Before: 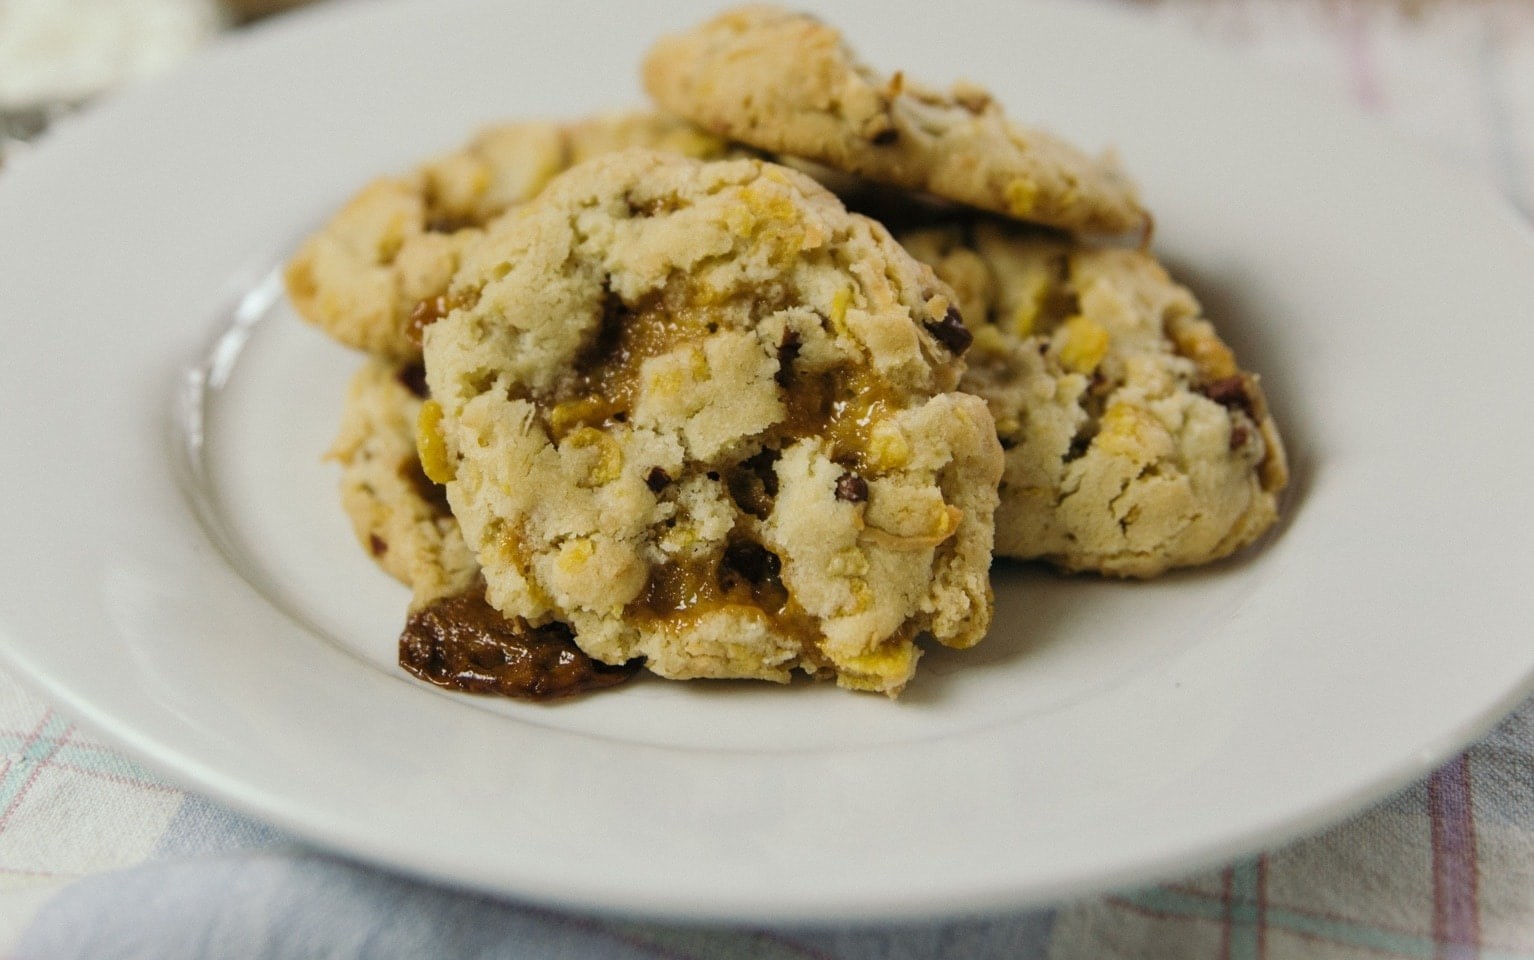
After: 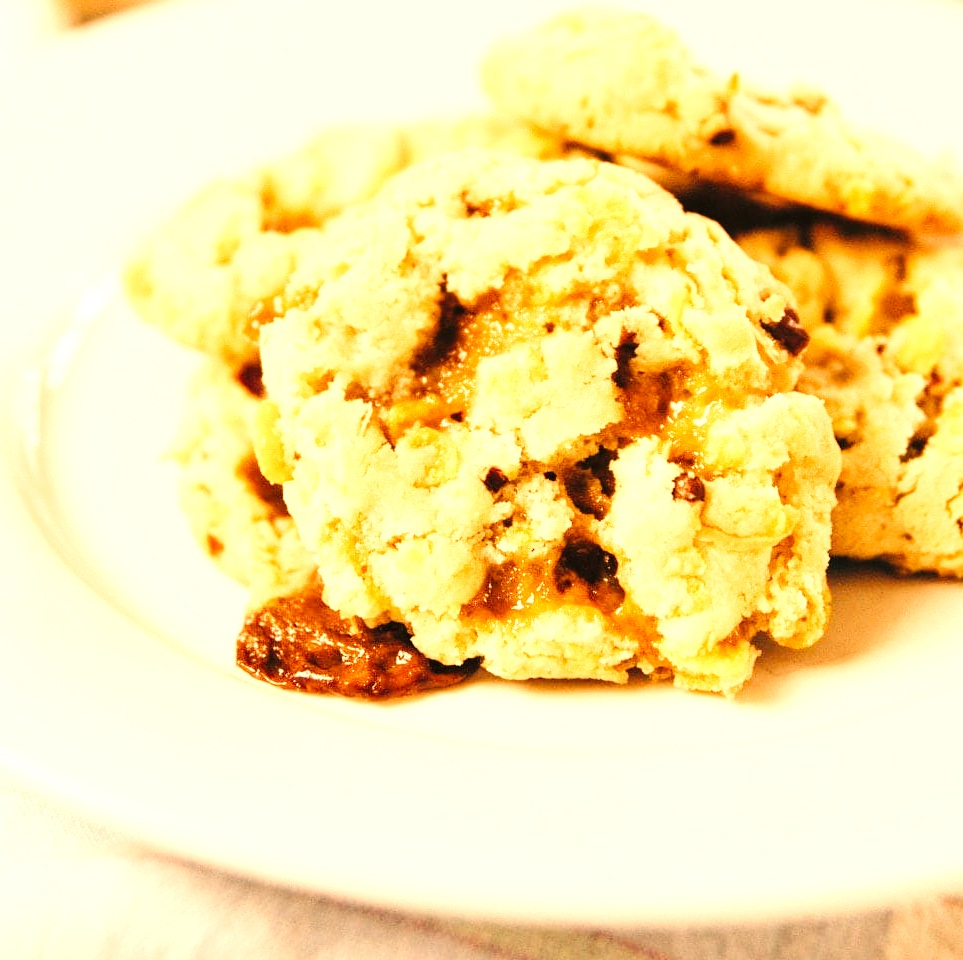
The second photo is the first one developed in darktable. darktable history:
white balance: red 1.467, blue 0.684
crop: left 10.644%, right 26.528%
exposure: black level correction 0, exposure 1.45 EV, compensate exposure bias true, compensate highlight preservation false
base curve: curves: ch0 [(0, 0) (0.036, 0.025) (0.121, 0.166) (0.206, 0.329) (0.605, 0.79) (1, 1)], preserve colors none
